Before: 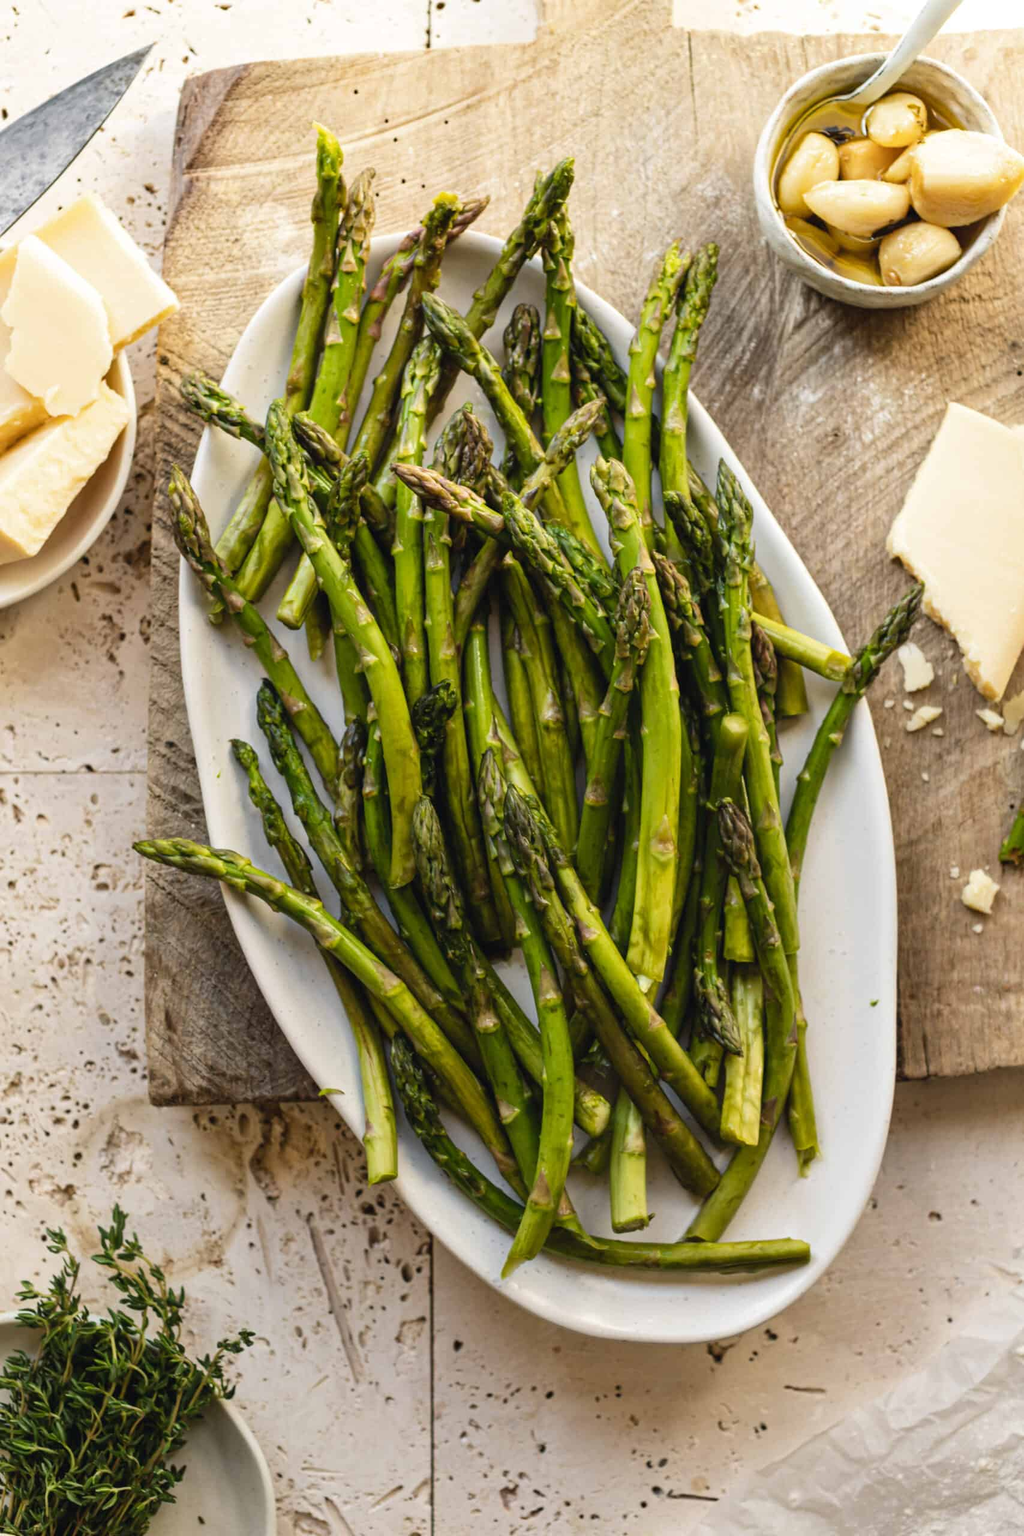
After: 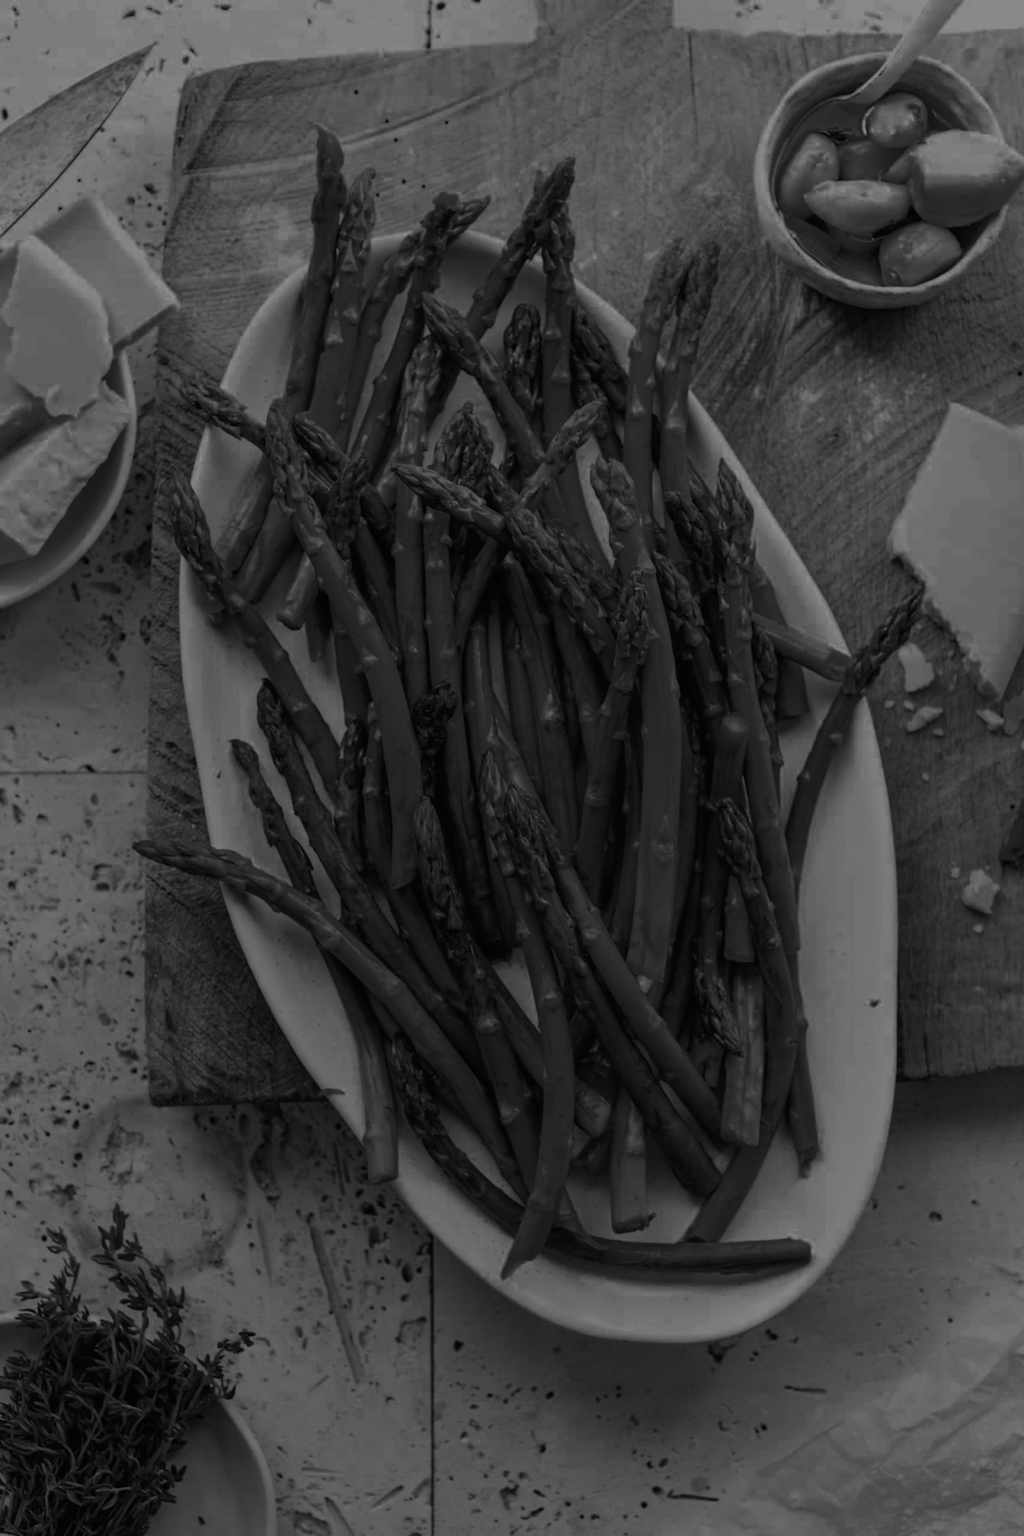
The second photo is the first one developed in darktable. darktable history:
exposure: exposure -2.006 EV, compensate highlight preservation false
color zones: curves: ch0 [(0.287, 0.048) (0.493, 0.484) (0.737, 0.816)]; ch1 [(0, 0) (0.143, 0) (0.286, 0) (0.429, 0) (0.571, 0) (0.714, 0) (0.857, 0)], mix 100.54%
